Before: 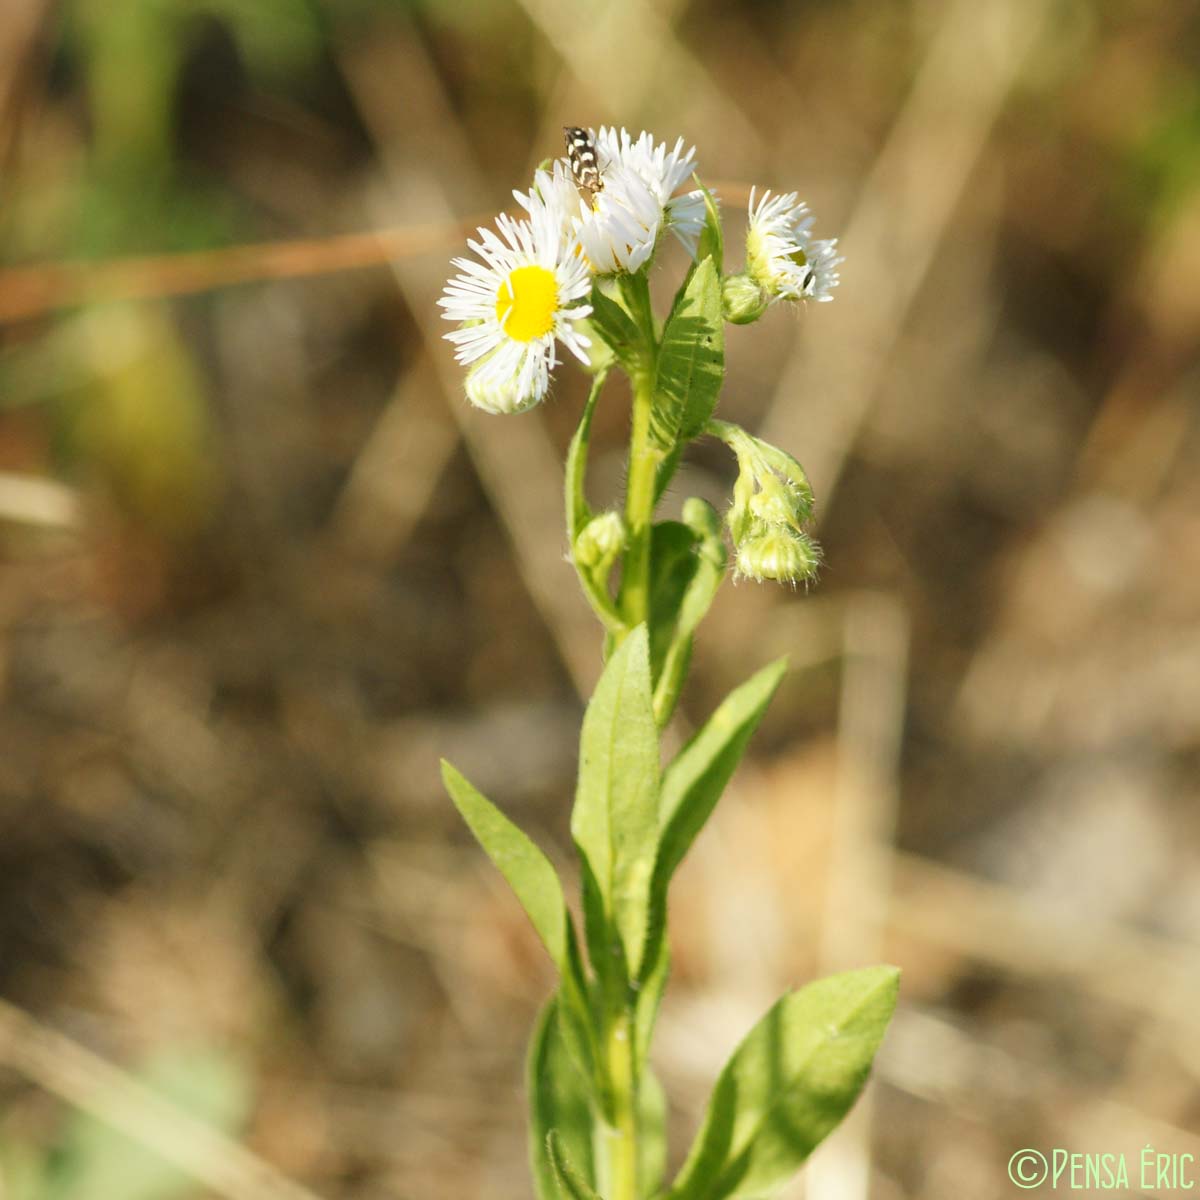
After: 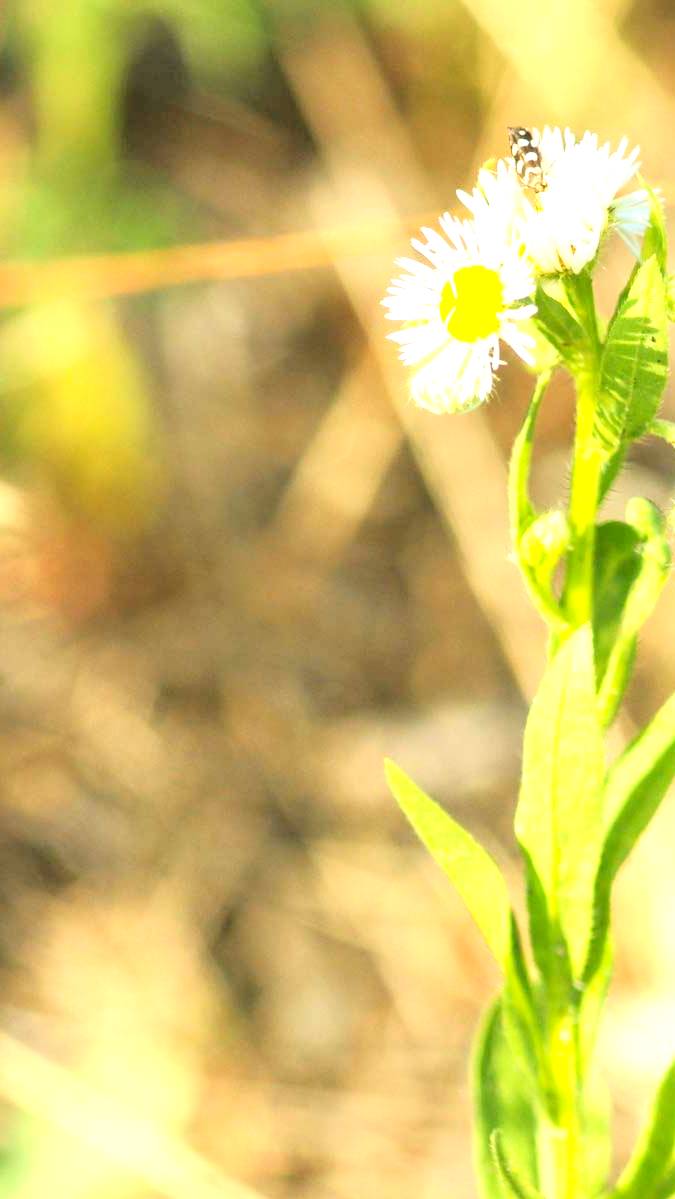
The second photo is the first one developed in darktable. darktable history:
exposure: black level correction 0, exposure 1.2 EV, compensate exposure bias true, compensate highlight preservation false
crop: left 4.717%, right 38.994%
tone curve: curves: ch0 [(0, 0) (0.003, 0.003) (0.011, 0.006) (0.025, 0.015) (0.044, 0.025) (0.069, 0.034) (0.1, 0.052) (0.136, 0.092) (0.177, 0.157) (0.224, 0.228) (0.277, 0.305) (0.335, 0.392) (0.399, 0.466) (0.468, 0.543) (0.543, 0.612) (0.623, 0.692) (0.709, 0.78) (0.801, 0.865) (0.898, 0.935) (1, 1)], color space Lab, independent channels, preserve colors none
levels: levels [0, 0.478, 1]
tone equalizer: on, module defaults
contrast brightness saturation: contrast 0.037, saturation 0.154
